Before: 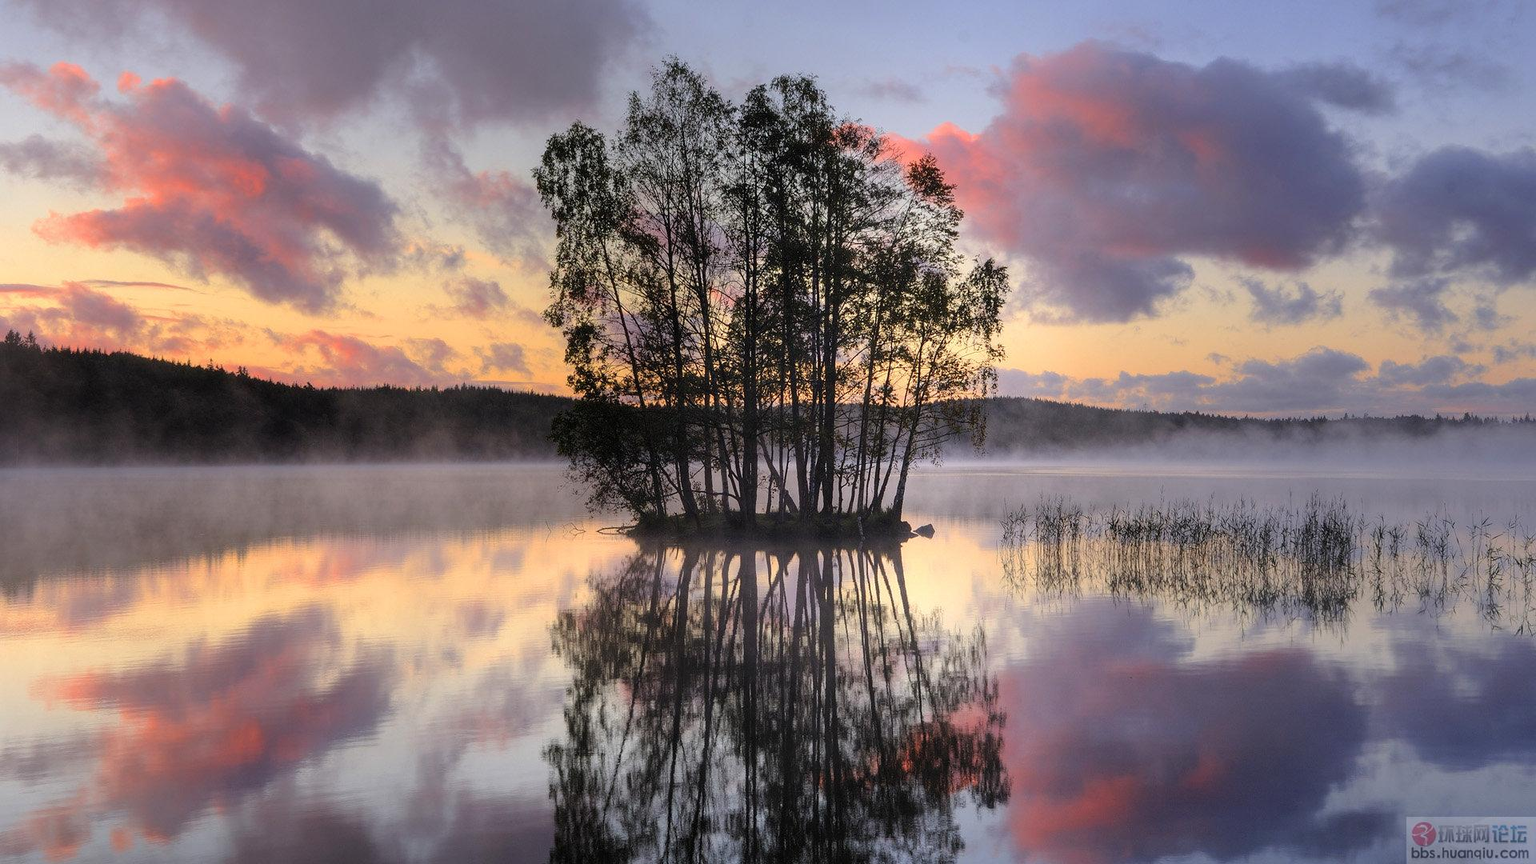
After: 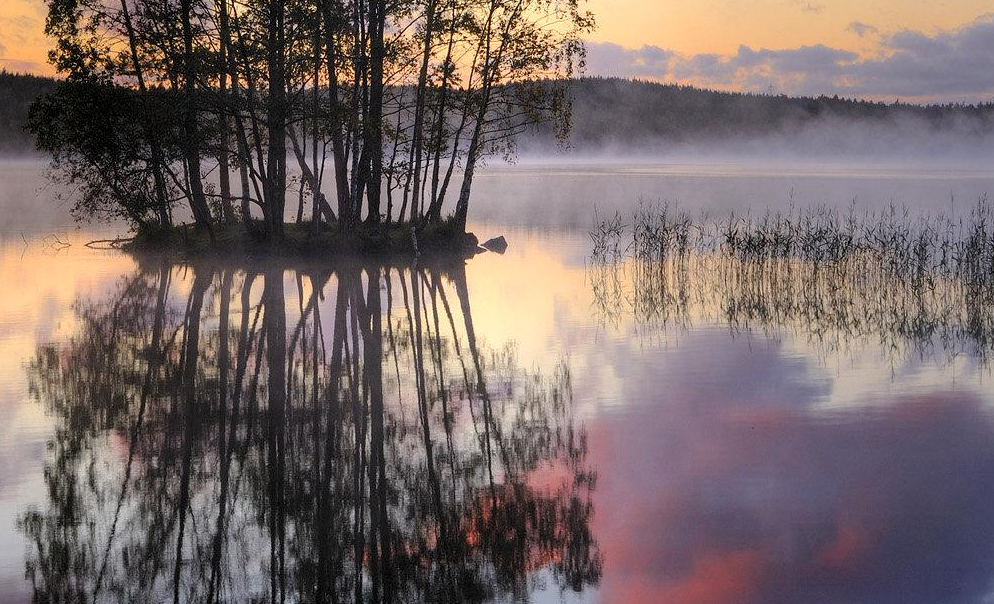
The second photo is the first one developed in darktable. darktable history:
crop: left 34.479%, top 38.822%, right 13.718%, bottom 5.172%
levels: levels [0.018, 0.493, 1]
